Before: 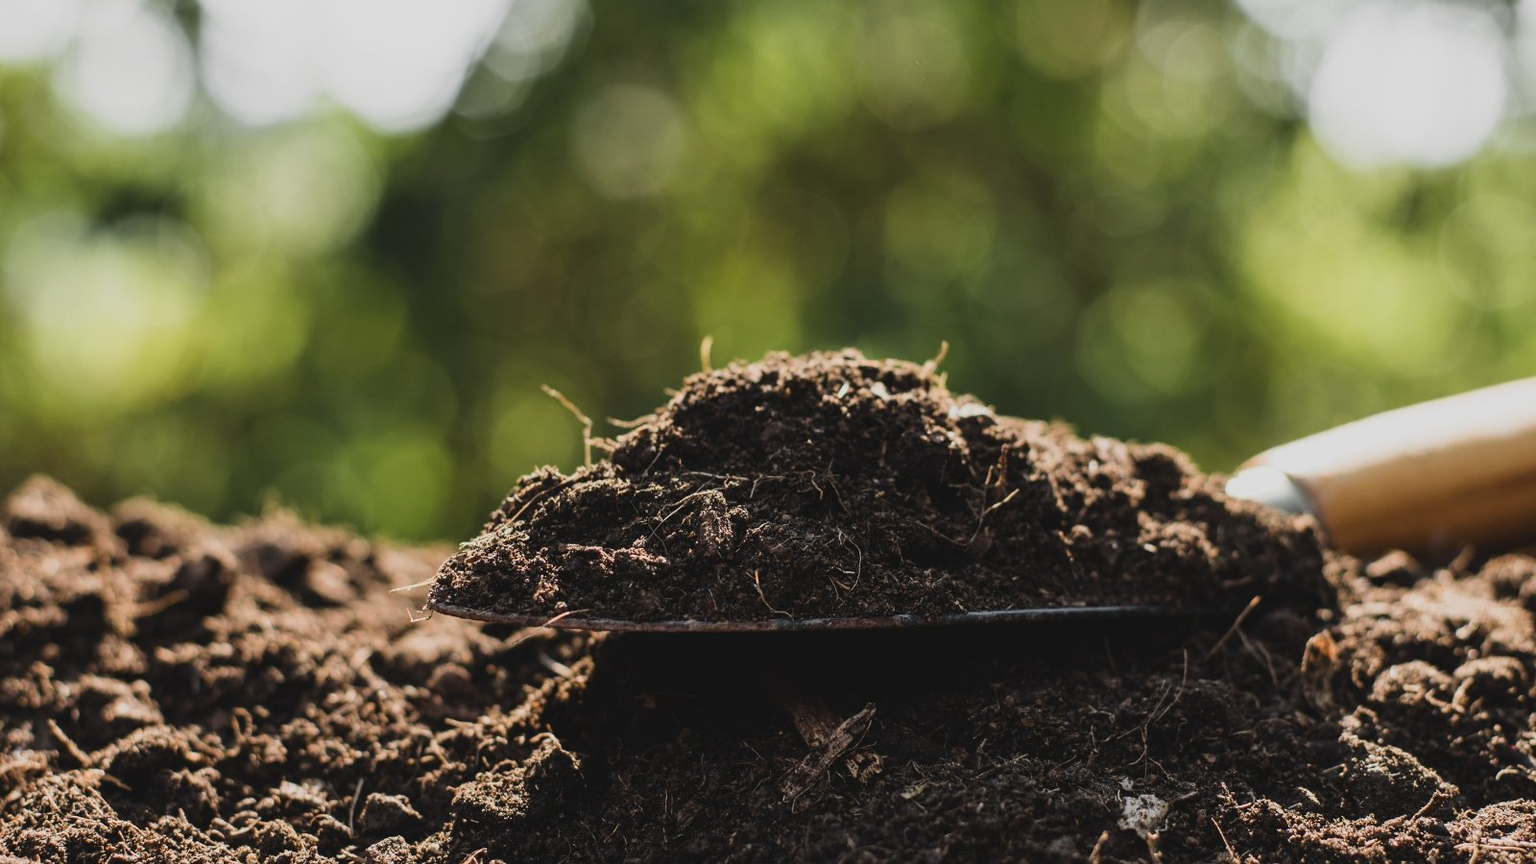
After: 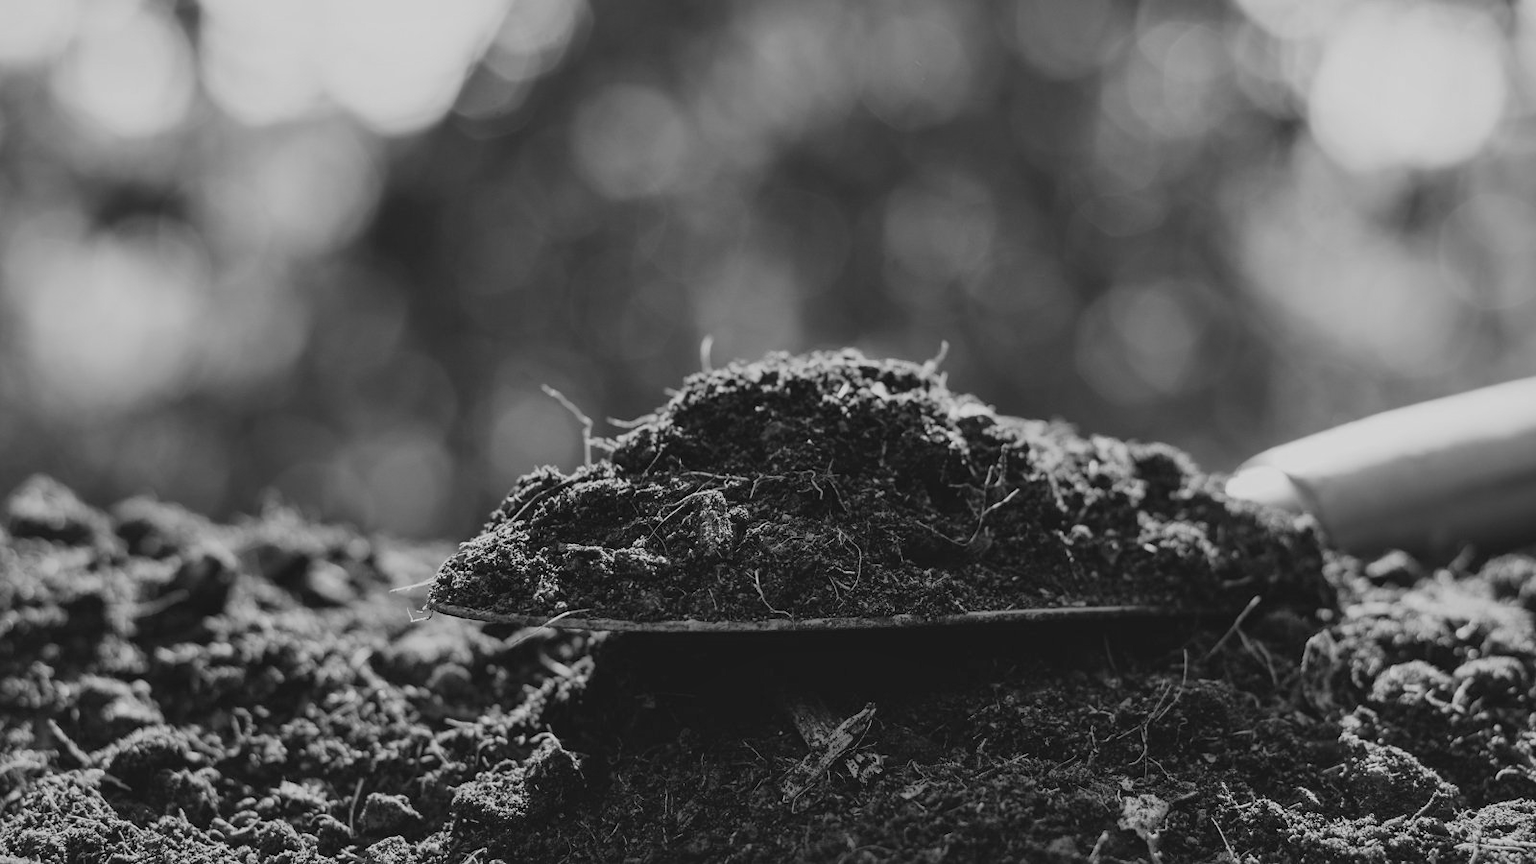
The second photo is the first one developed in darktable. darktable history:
contrast brightness saturation: contrast 0.104, brightness 0.019, saturation 0.017
shadows and highlights: on, module defaults
color calibration: output gray [0.25, 0.35, 0.4, 0], illuminant Planckian (black body), adaptation linear Bradford (ICC v4), x 0.361, y 0.366, temperature 4515.74 K
color balance rgb: linear chroma grading › global chroma 19.457%, perceptual saturation grading › global saturation 20%, perceptual saturation grading › highlights -25.175%, perceptual saturation grading › shadows 25.065%
